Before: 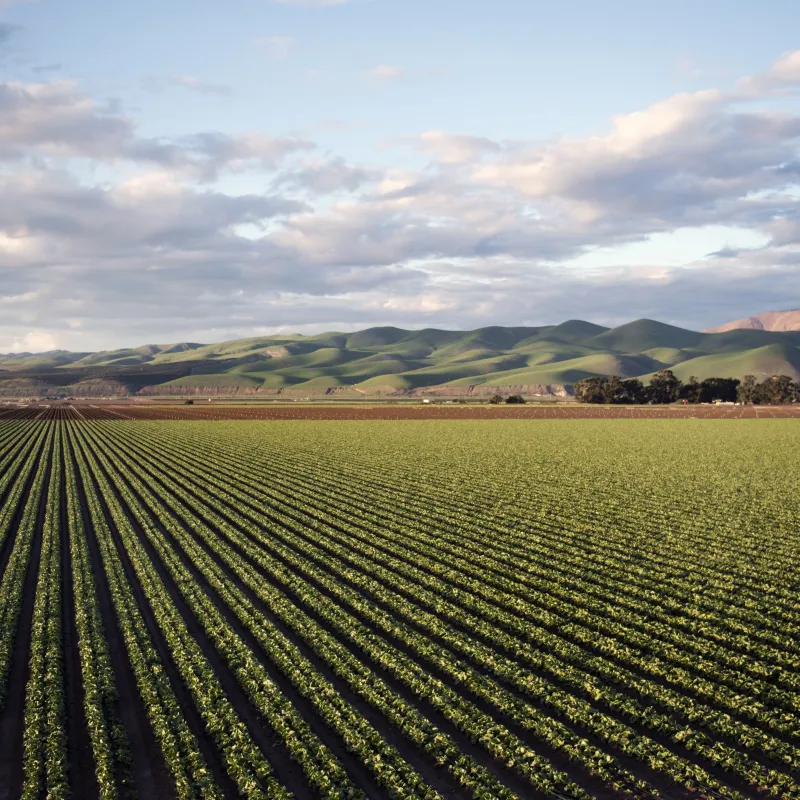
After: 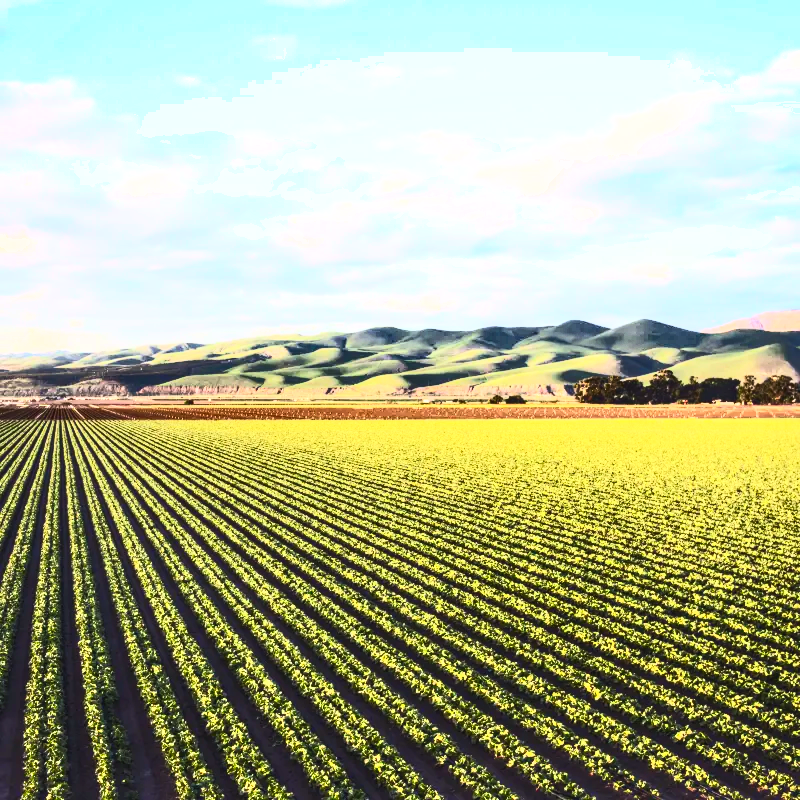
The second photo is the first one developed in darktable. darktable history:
contrast brightness saturation: contrast 0.849, brightness 0.58, saturation 0.586
shadows and highlights: soften with gaussian
exposure: black level correction -0.002, exposure 0.544 EV, compensate exposure bias true, compensate highlight preservation false
local contrast: detail 130%
